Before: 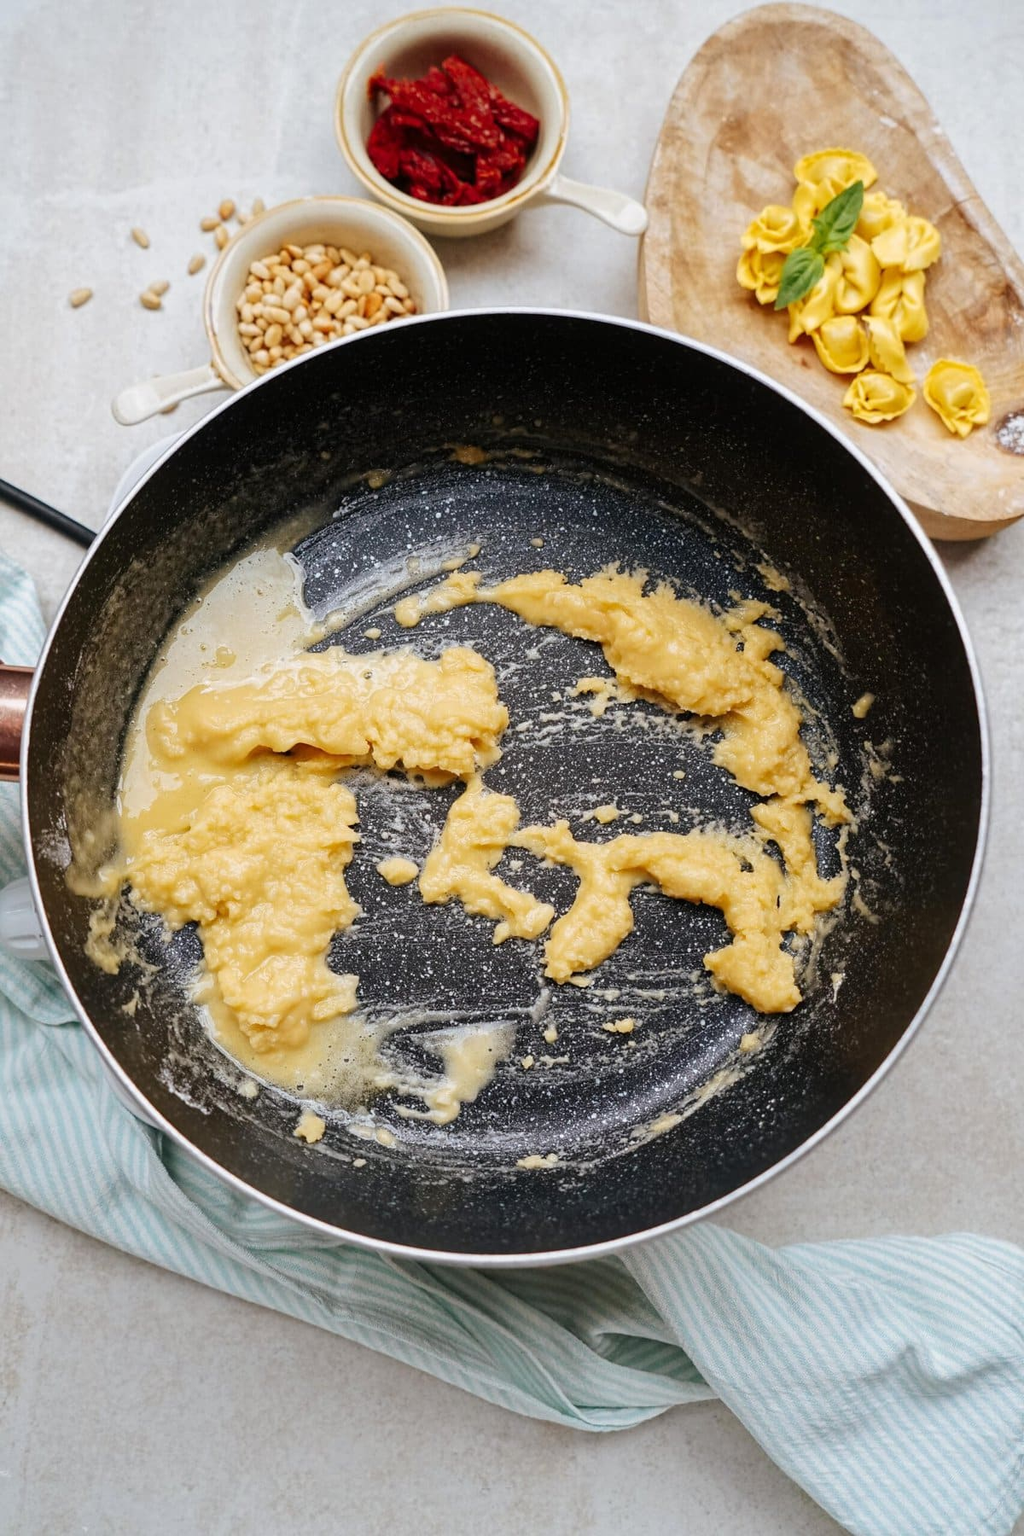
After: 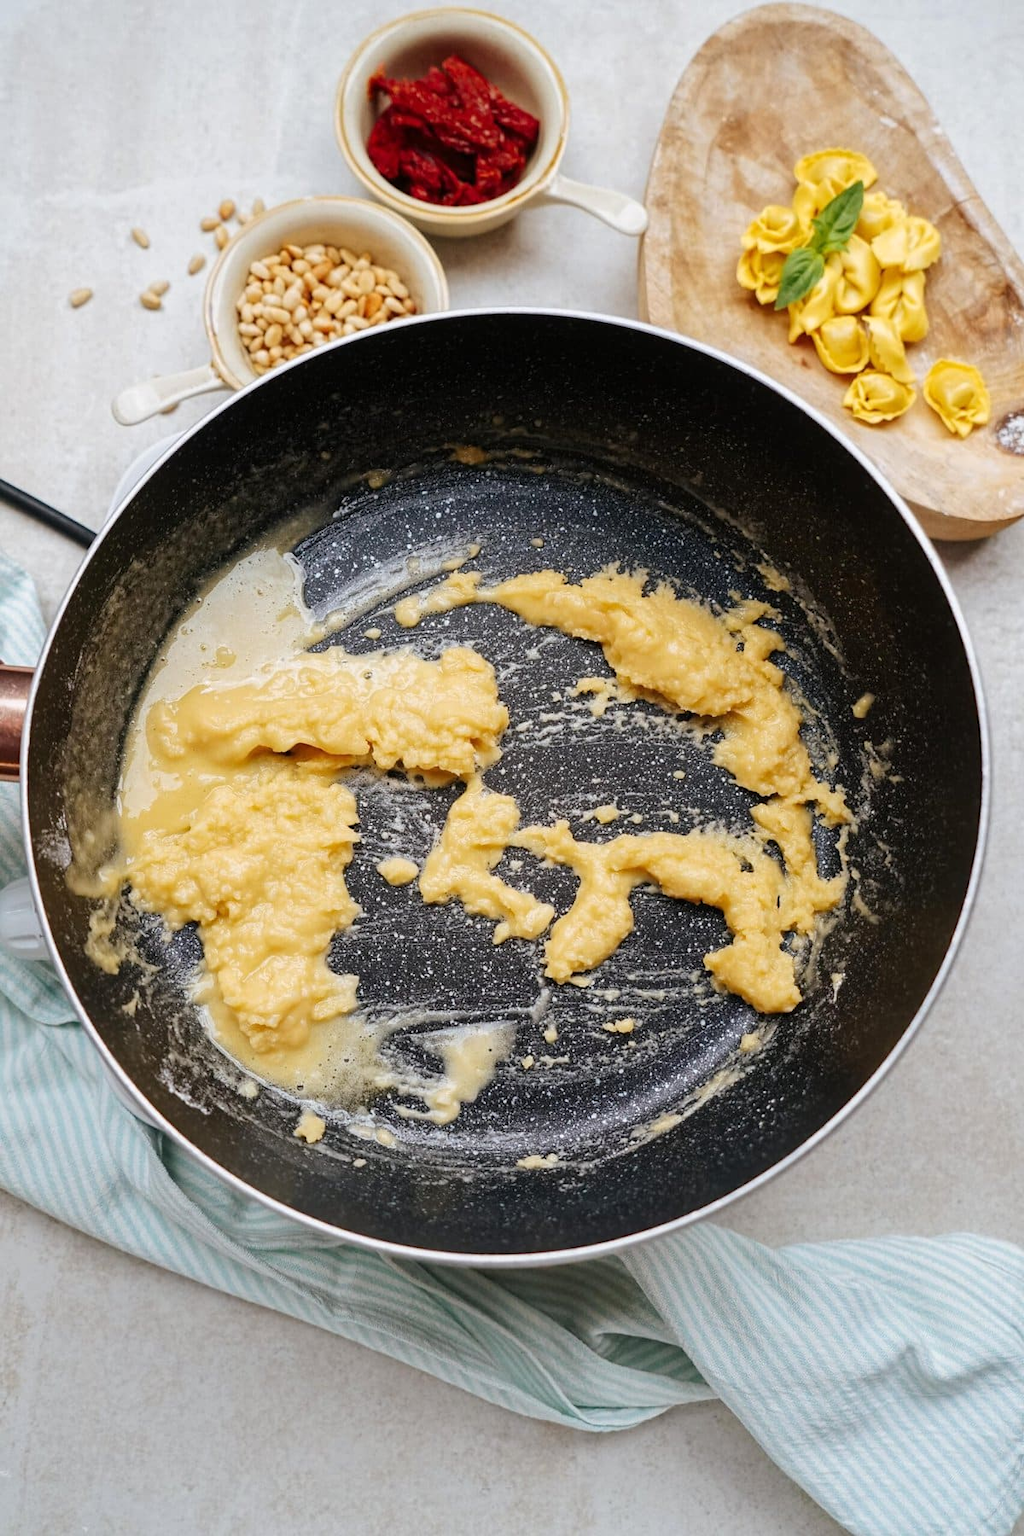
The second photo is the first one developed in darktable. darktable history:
exposure: exposure 0.029 EV, compensate exposure bias true, compensate highlight preservation false
